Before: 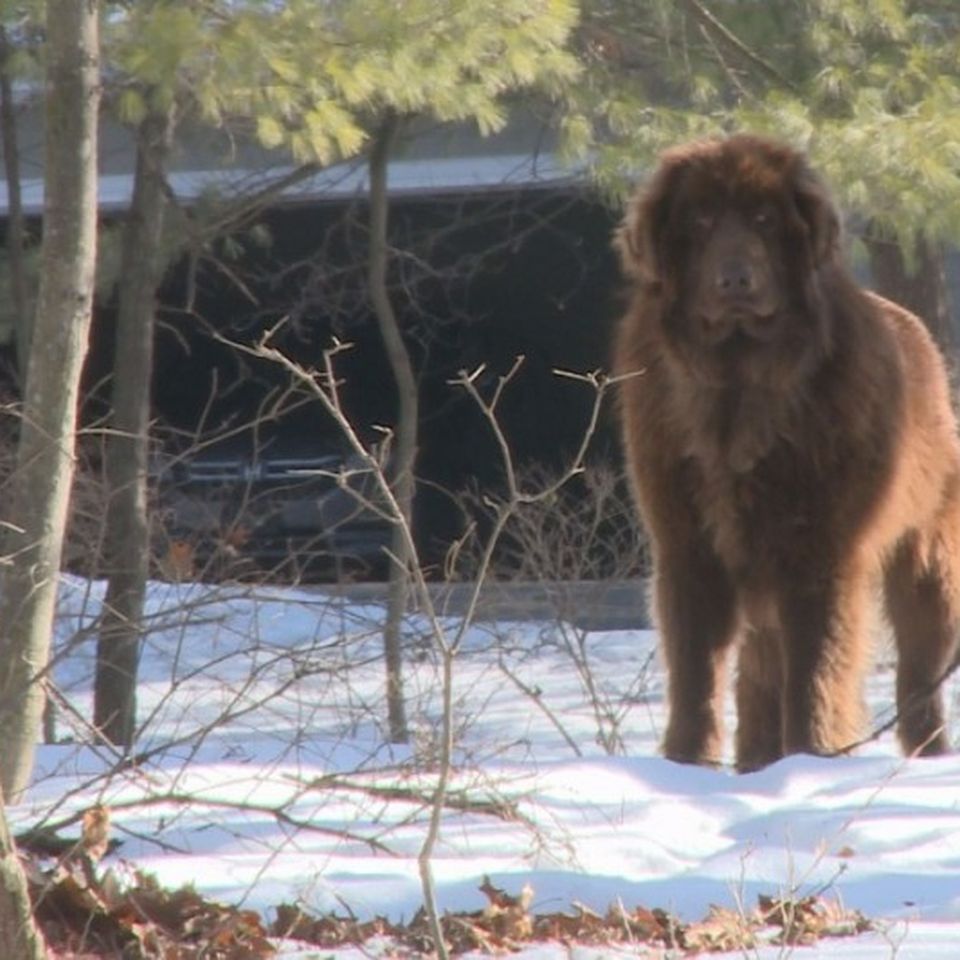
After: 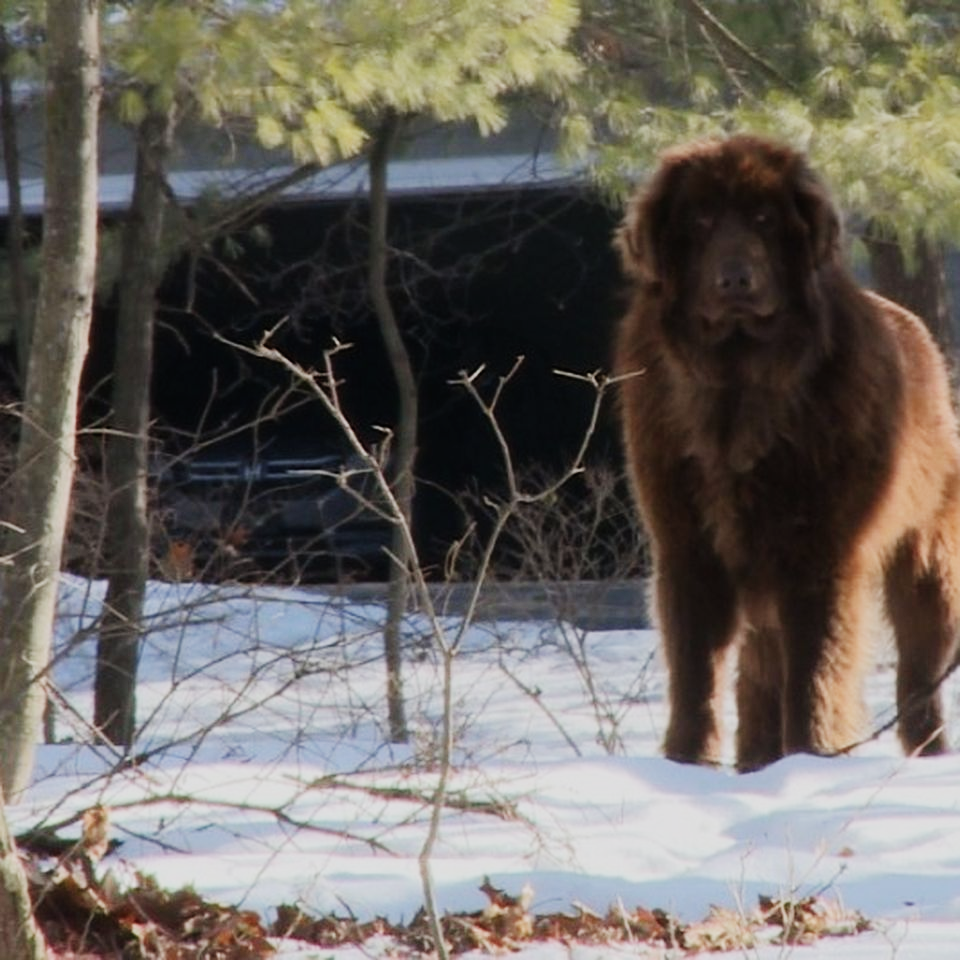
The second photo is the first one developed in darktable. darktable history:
sigmoid: contrast 1.81, skew -0.21, preserve hue 0%, red attenuation 0.1, red rotation 0.035, green attenuation 0.1, green rotation -0.017, blue attenuation 0.15, blue rotation -0.052, base primaries Rec2020
exposure: exposure -0.21 EV, compensate highlight preservation false
